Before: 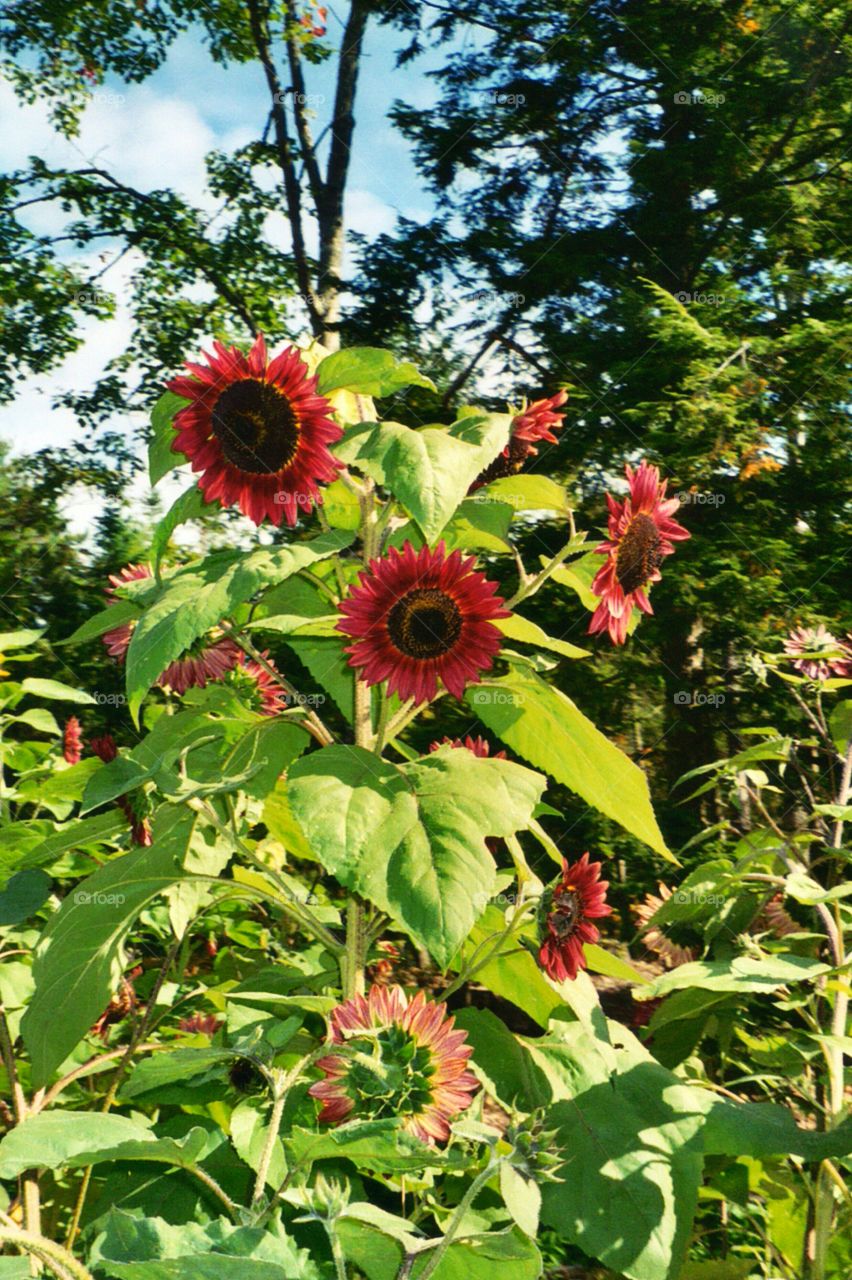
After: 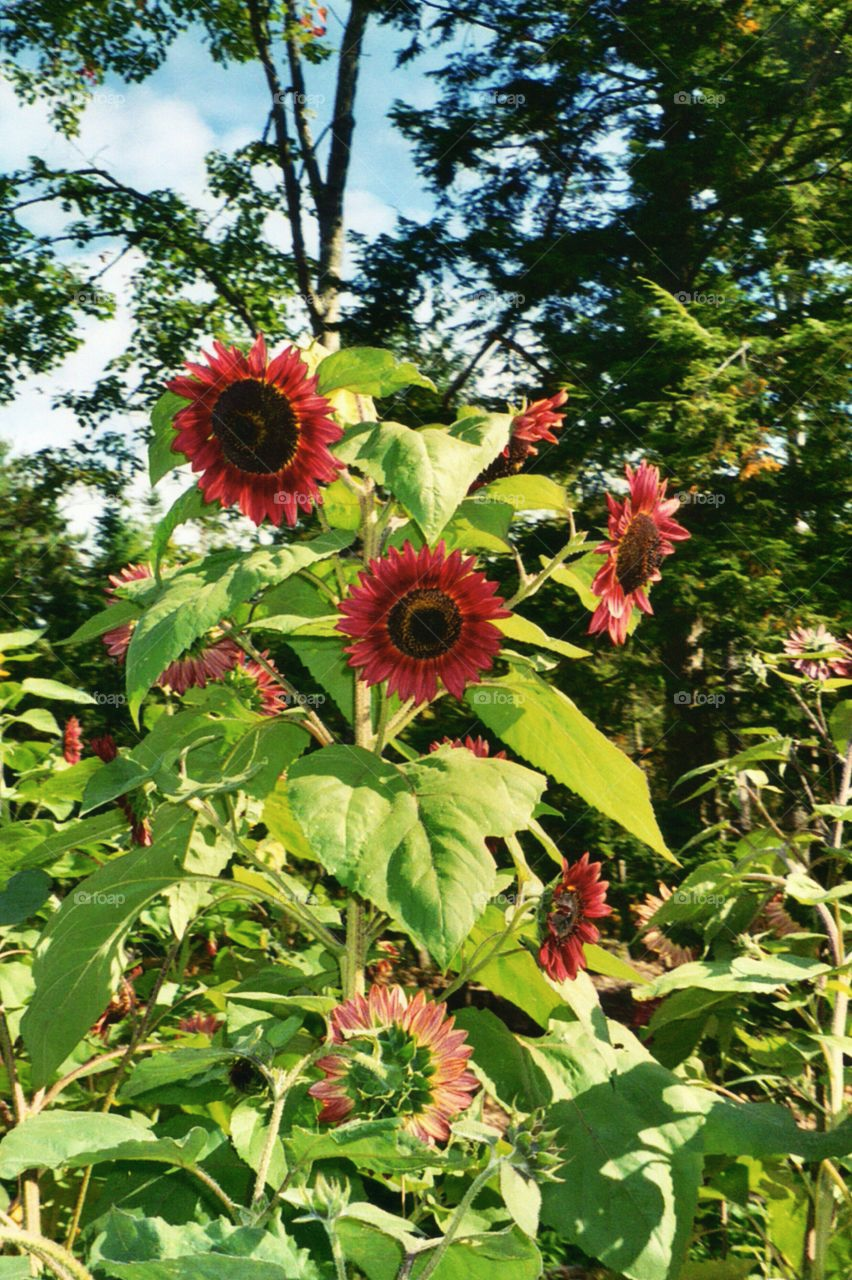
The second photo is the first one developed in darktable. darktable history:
local contrast: mode bilateral grid, contrast 99, coarseness 100, detail 90%, midtone range 0.2
contrast brightness saturation: contrast 0.013, saturation -0.06
